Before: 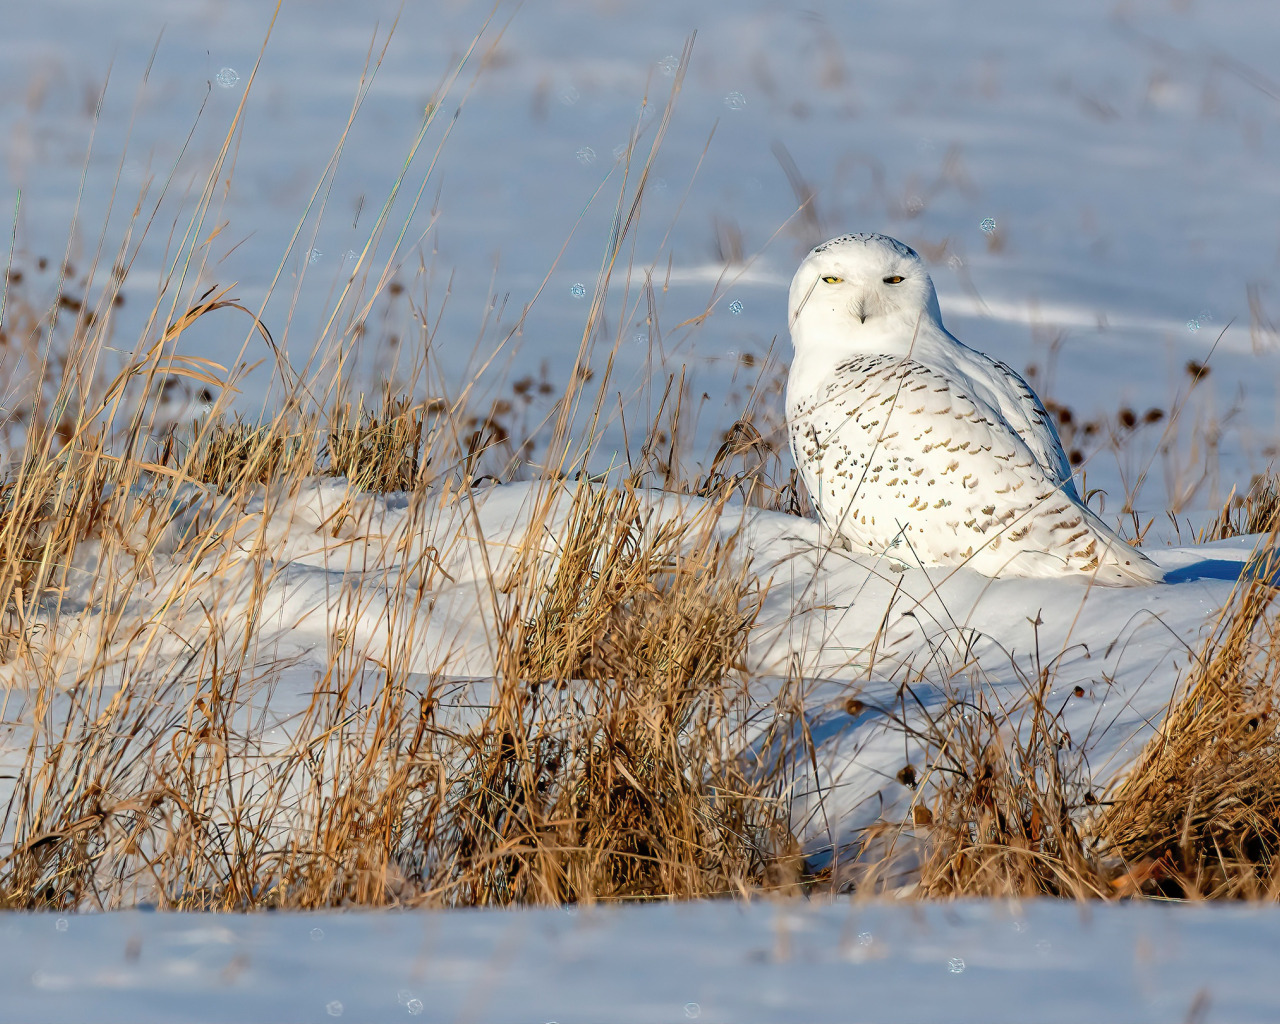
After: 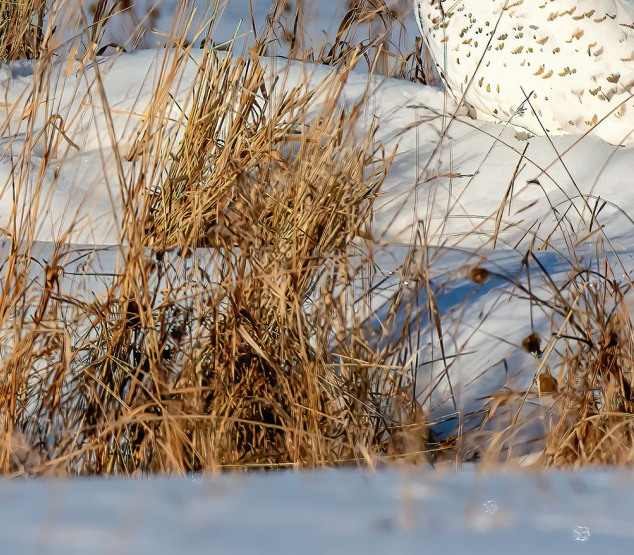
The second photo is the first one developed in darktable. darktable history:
crop: left 29.341%, top 42.282%, right 21.102%, bottom 3.462%
